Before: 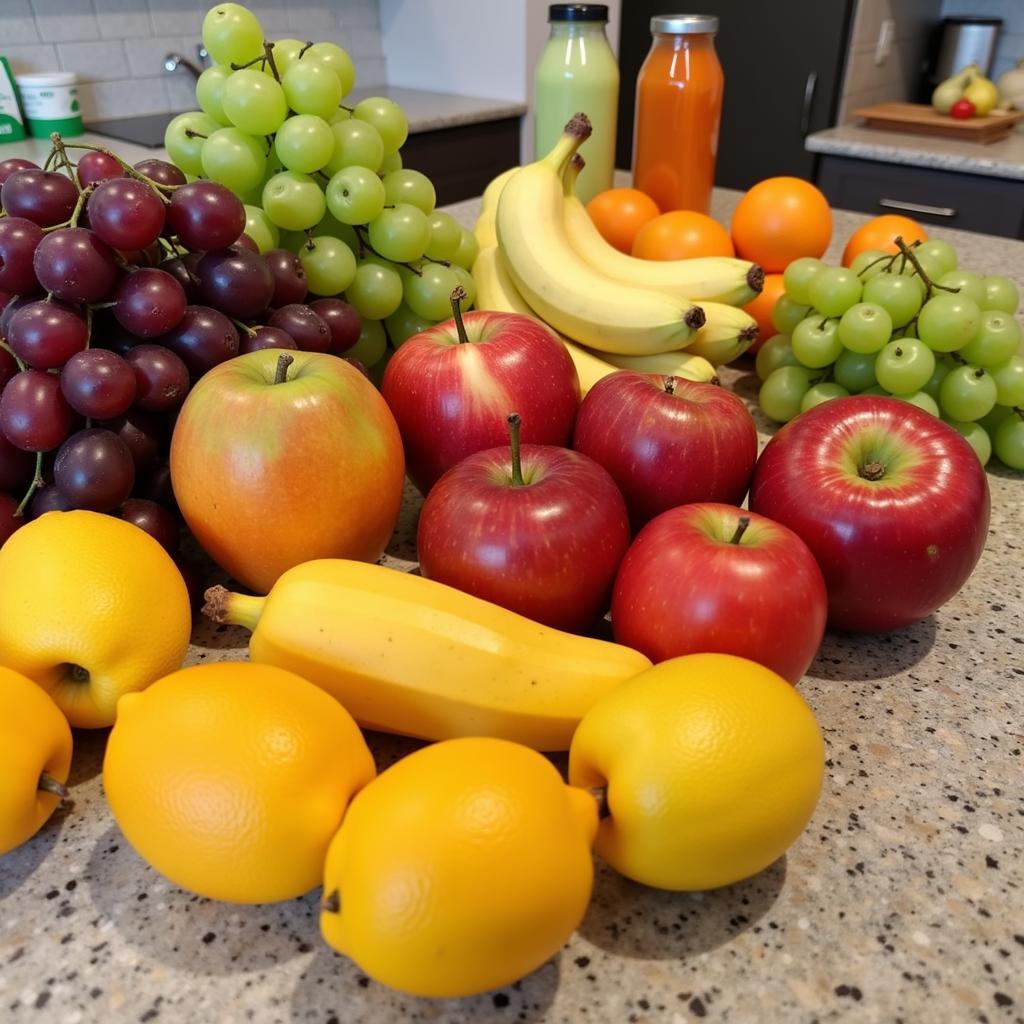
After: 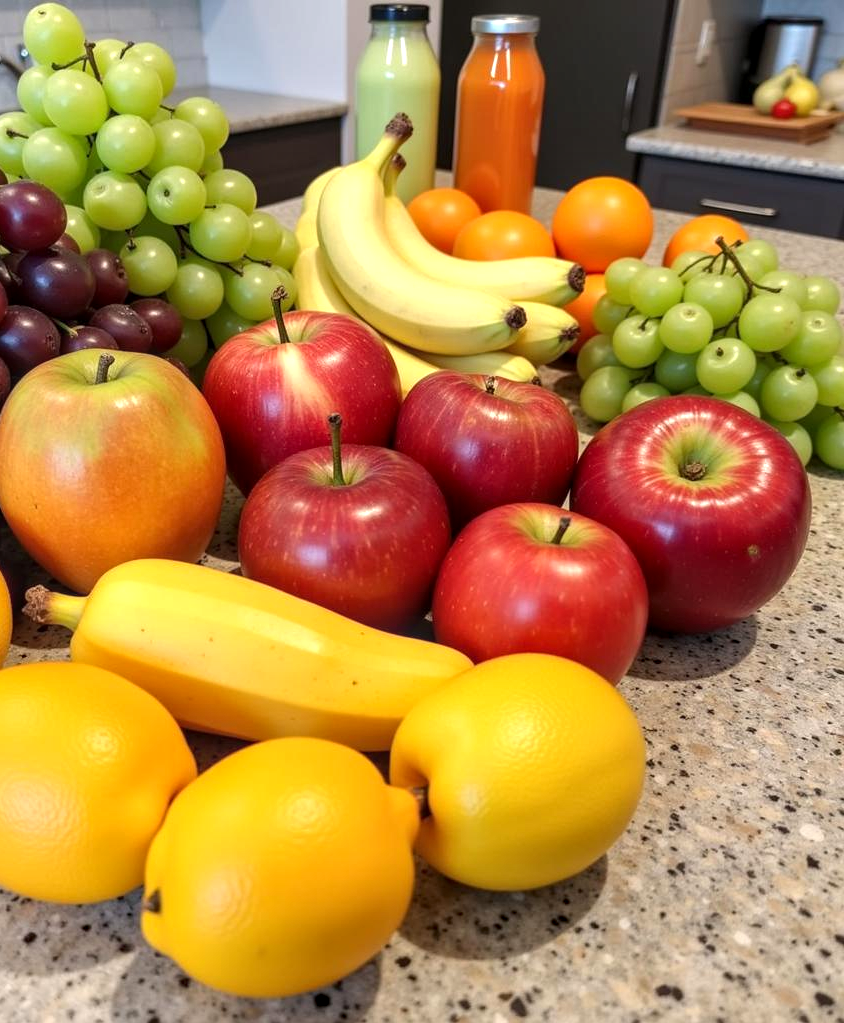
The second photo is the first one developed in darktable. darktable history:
crop: left 17.568%, bottom 0.048%
local contrast: on, module defaults
exposure: black level correction 0, exposure 0.398 EV, compensate exposure bias true, compensate highlight preservation false
